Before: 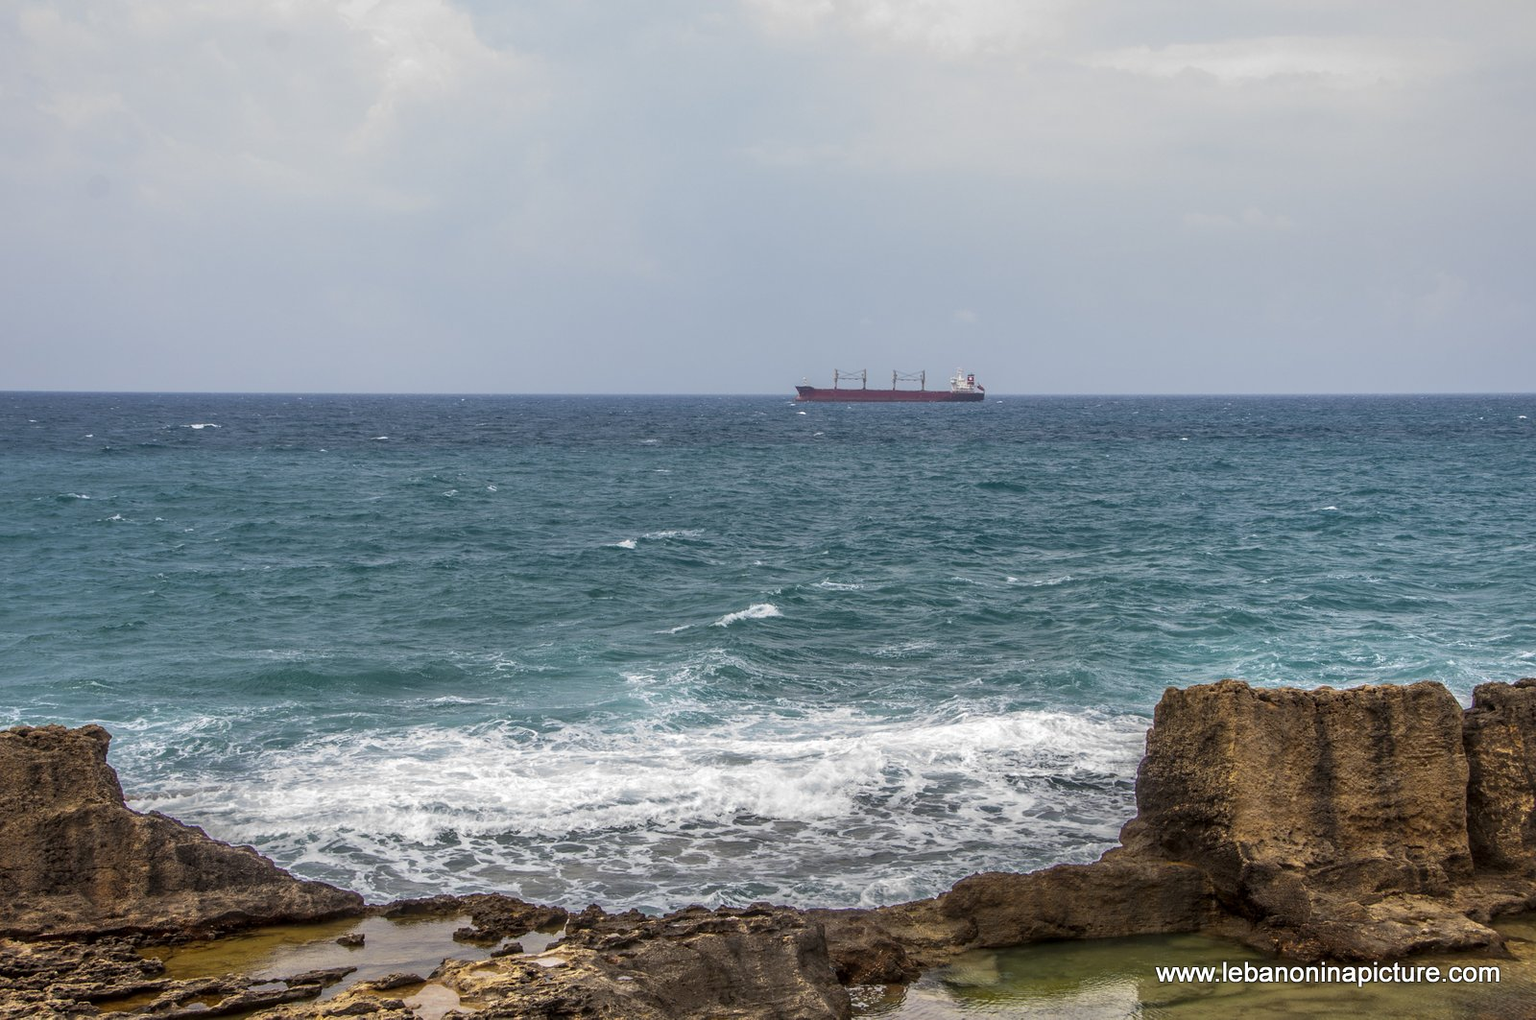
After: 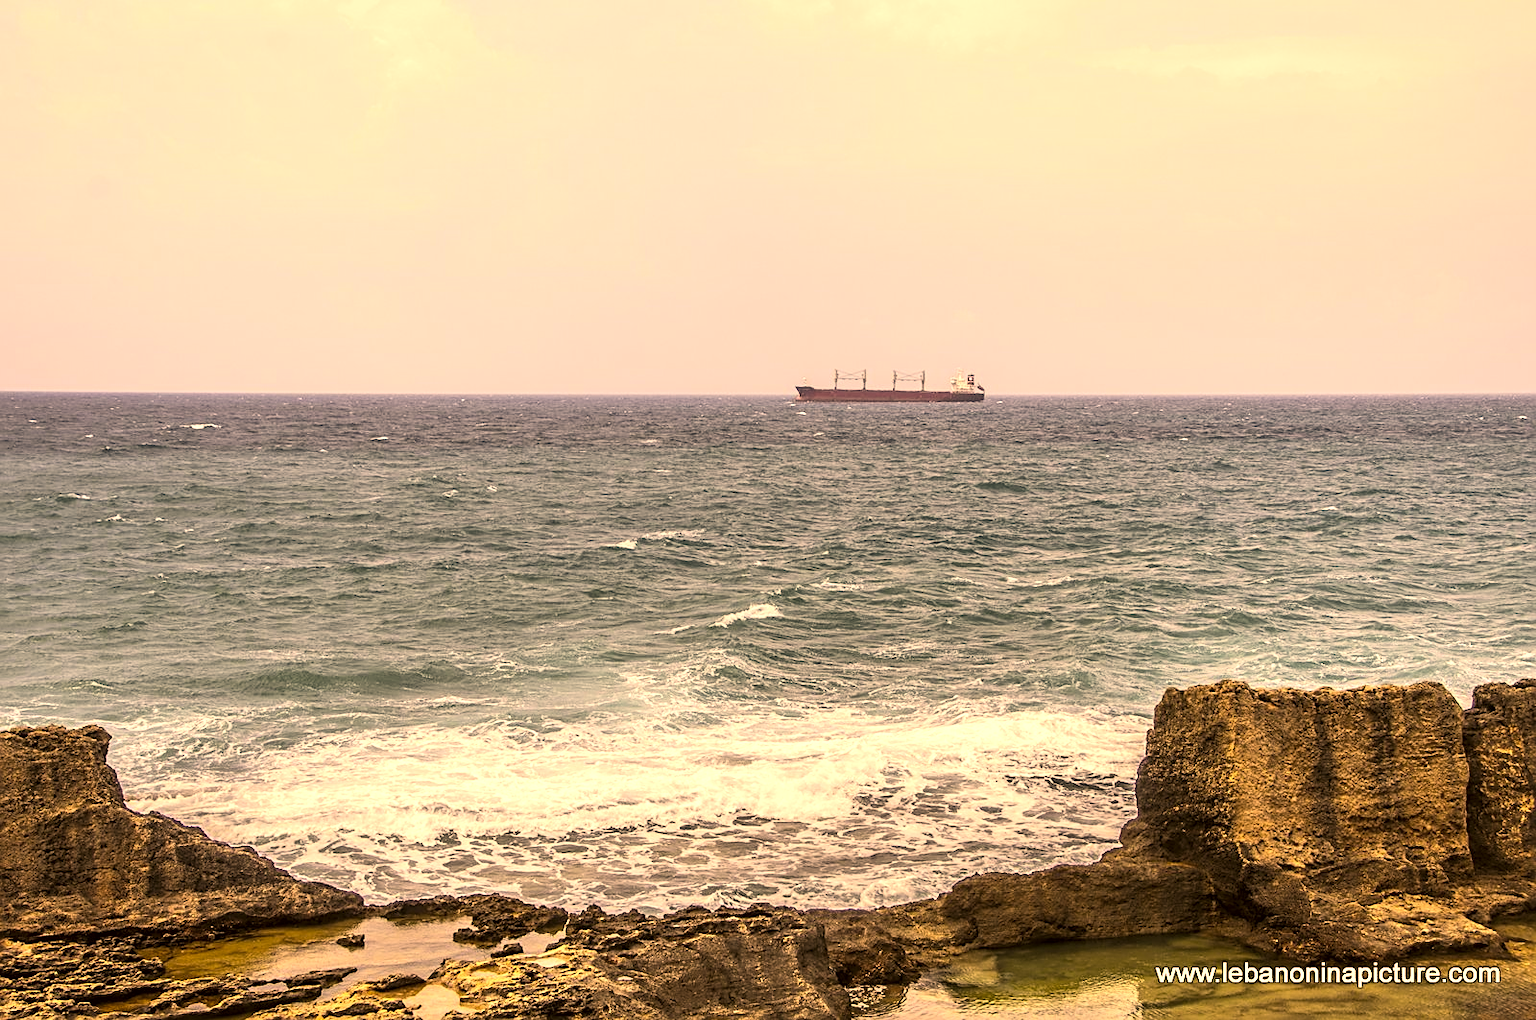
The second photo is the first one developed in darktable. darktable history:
color correction: highlights a* 17.94, highlights b* 35.39, shadows a* 1.48, shadows b* 6.42, saturation 1.01
contrast brightness saturation: contrast 0.14, brightness 0.21
tone equalizer: -8 EV -0.75 EV, -7 EV -0.7 EV, -6 EV -0.6 EV, -5 EV -0.4 EV, -3 EV 0.4 EV, -2 EV 0.6 EV, -1 EV 0.7 EV, +0 EV 0.75 EV, edges refinement/feathering 500, mask exposure compensation -1.57 EV, preserve details no
sharpen: on, module defaults
